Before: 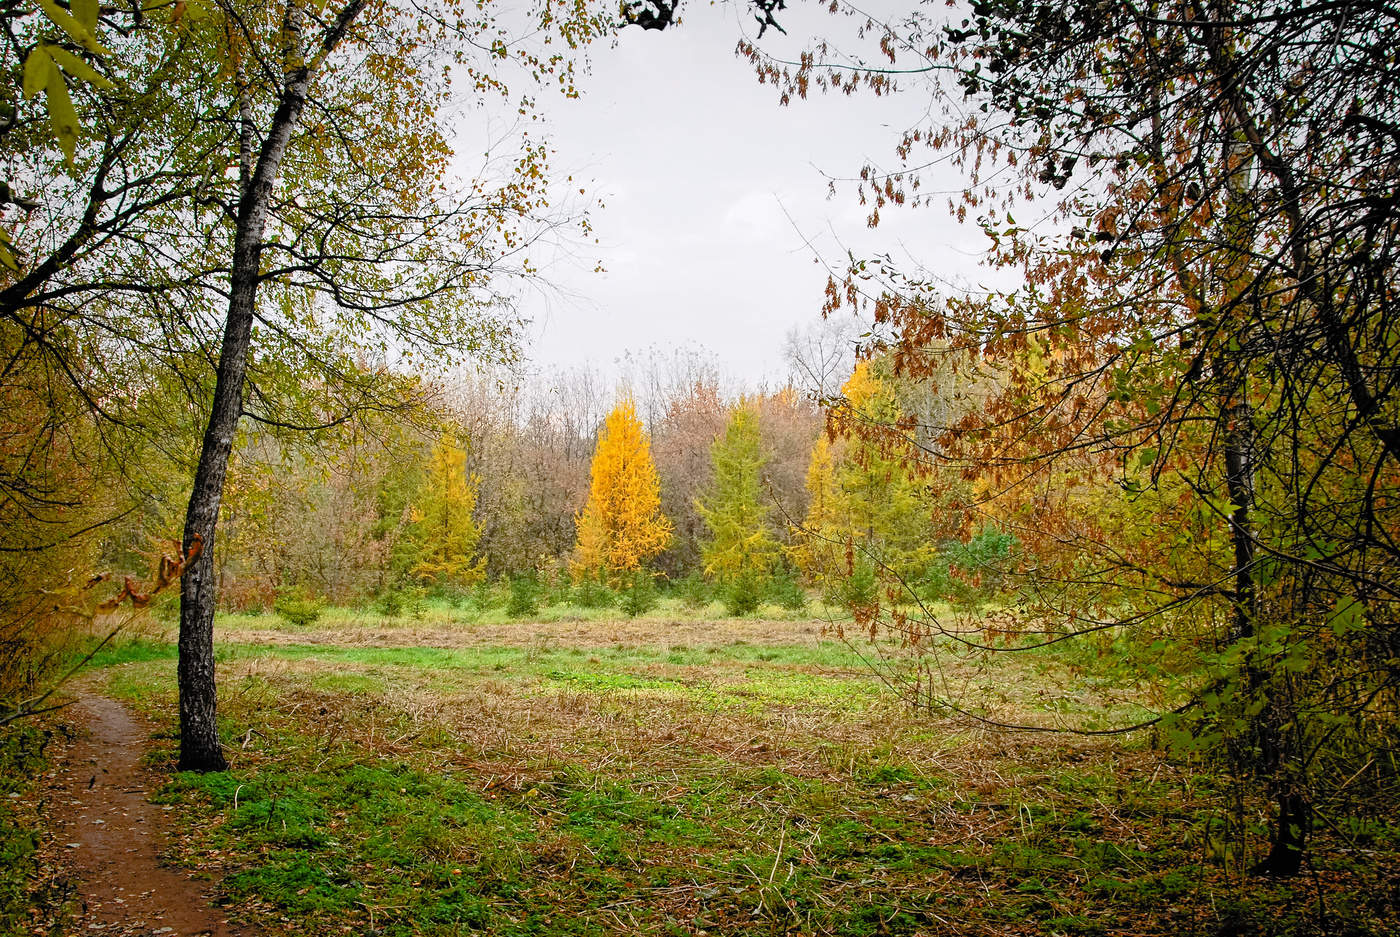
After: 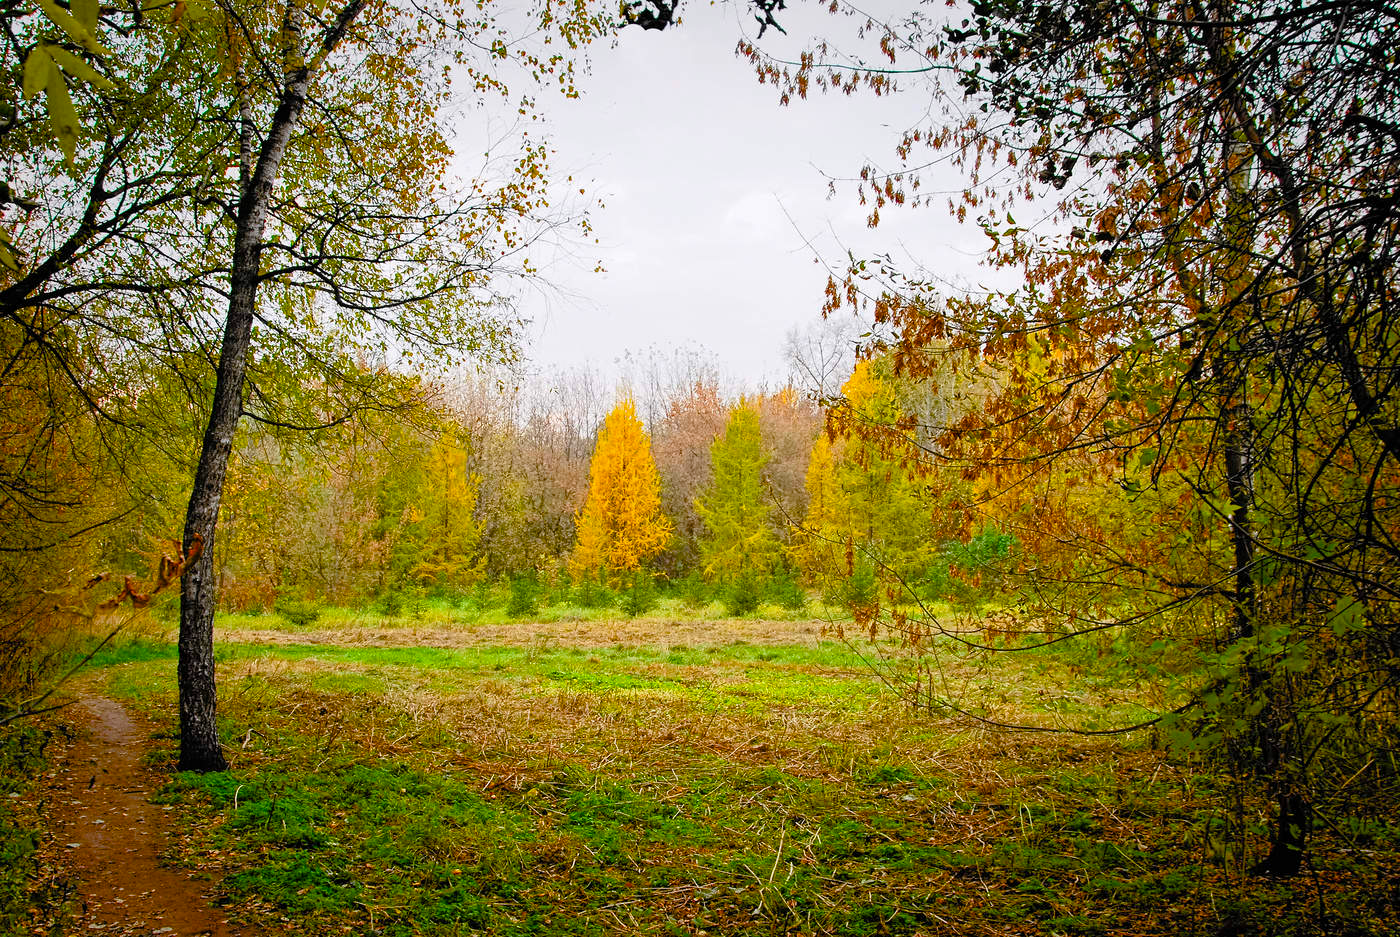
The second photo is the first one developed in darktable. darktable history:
tone curve: preserve colors none
color balance rgb: perceptual saturation grading › global saturation 36.582%, perceptual saturation grading › shadows 35.596%
